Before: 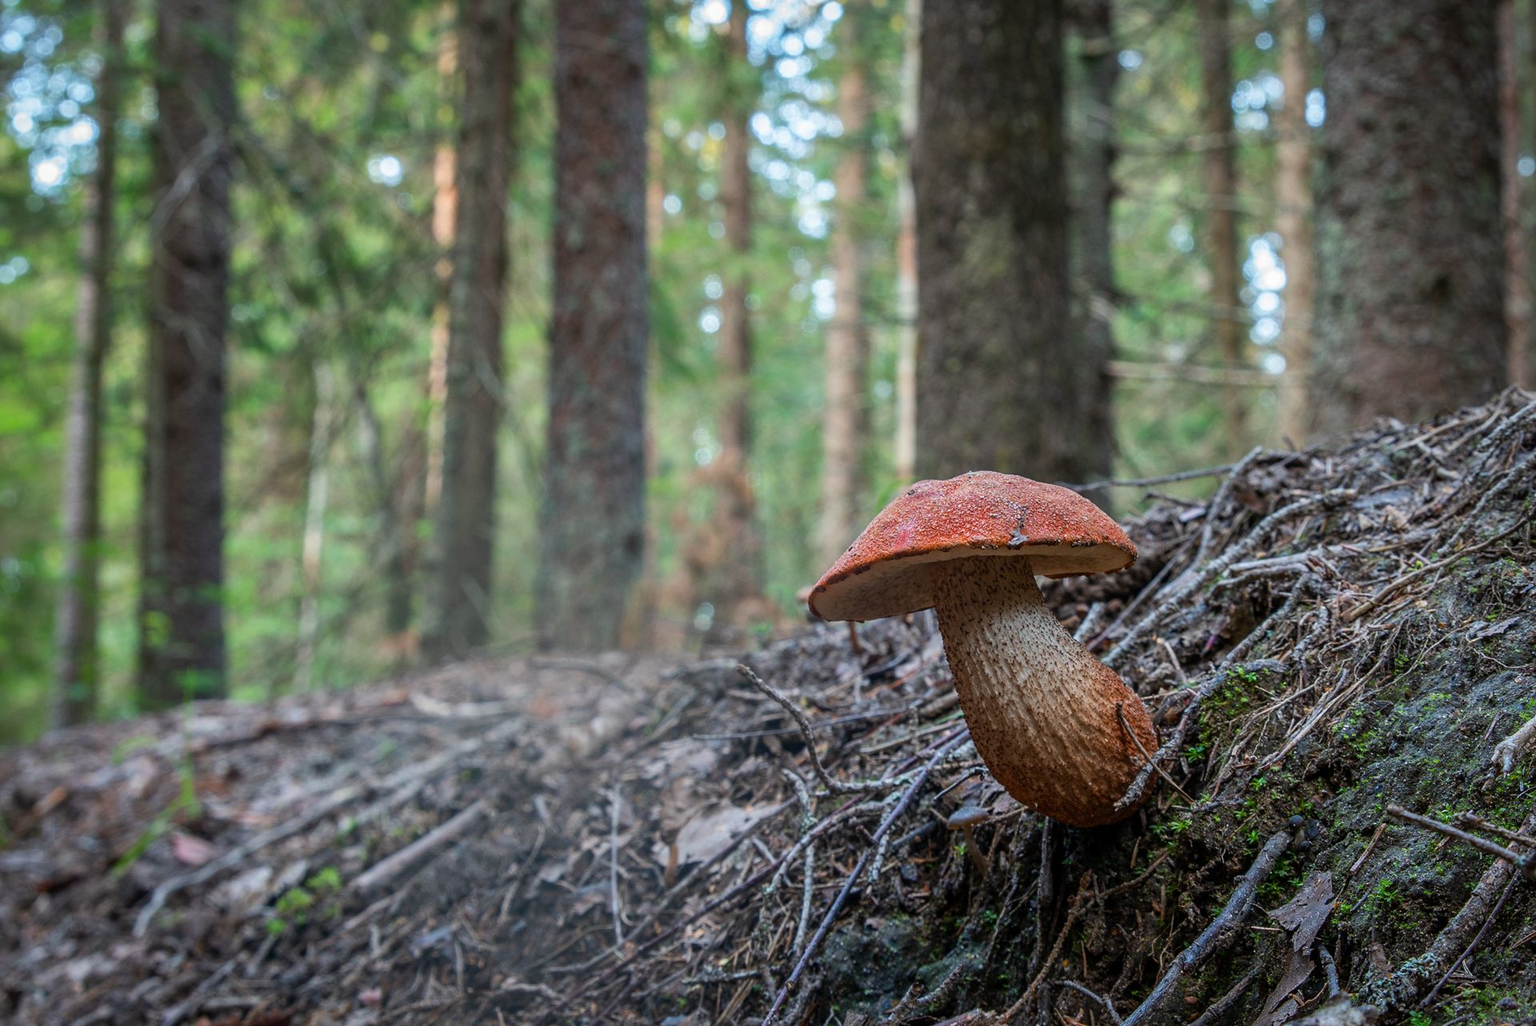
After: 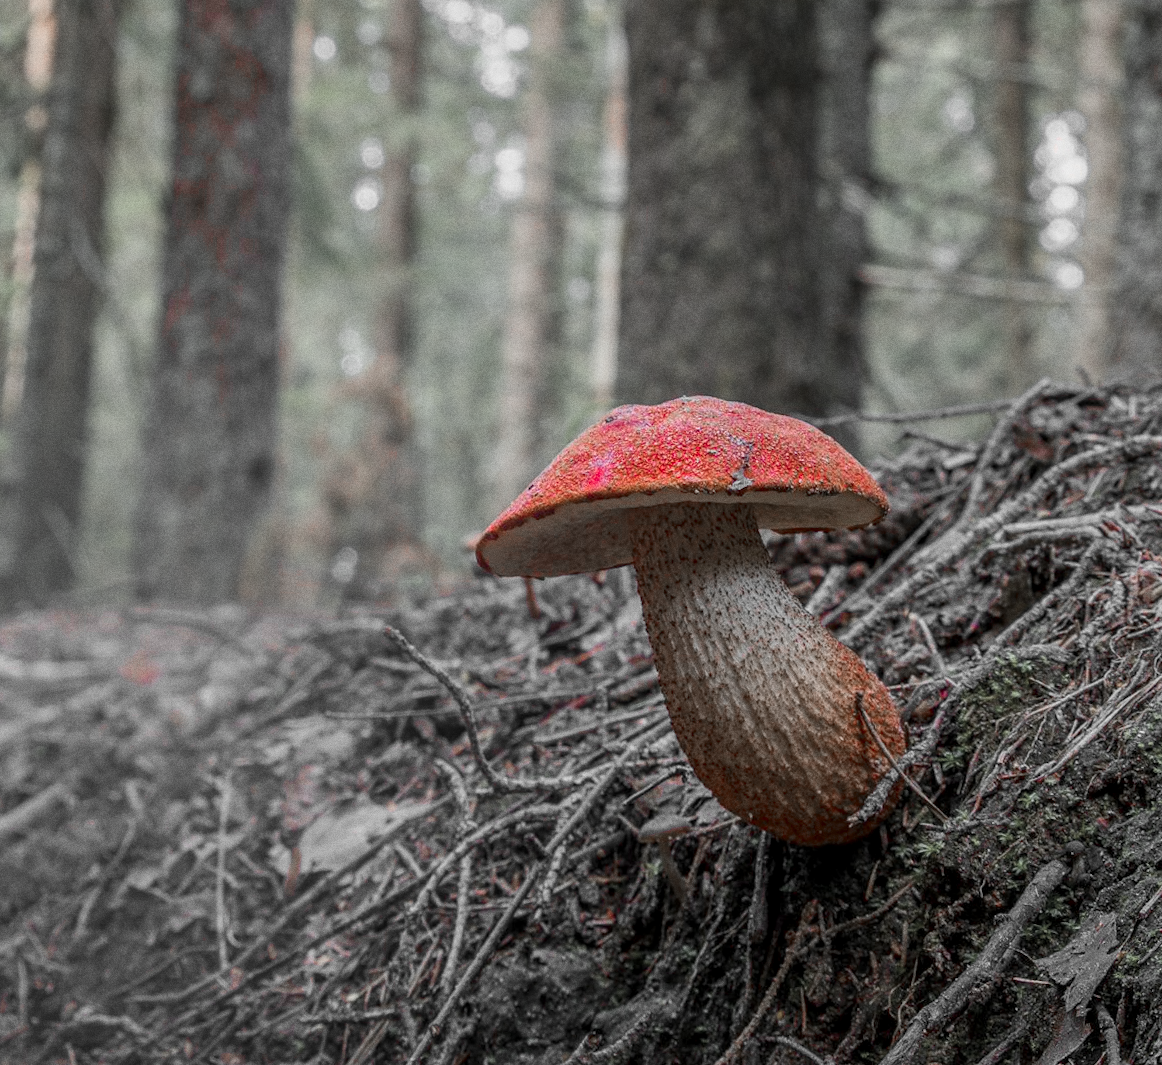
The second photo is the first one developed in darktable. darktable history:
rotate and perspective: rotation 2.17°, automatic cropping off
grain: coarseness 0.09 ISO
local contrast: highlights 100%, shadows 100%, detail 120%, midtone range 0.2
color balance rgb: perceptual saturation grading › global saturation -0.31%, global vibrance -8%, contrast -13%, saturation formula JzAzBz (2021)
crop and rotate: left 28.256%, top 17.734%, right 12.656%, bottom 3.573%
color zones: curves: ch1 [(0, 0.831) (0.08, 0.771) (0.157, 0.268) (0.241, 0.207) (0.562, -0.005) (0.714, -0.013) (0.876, 0.01) (1, 0.831)]
